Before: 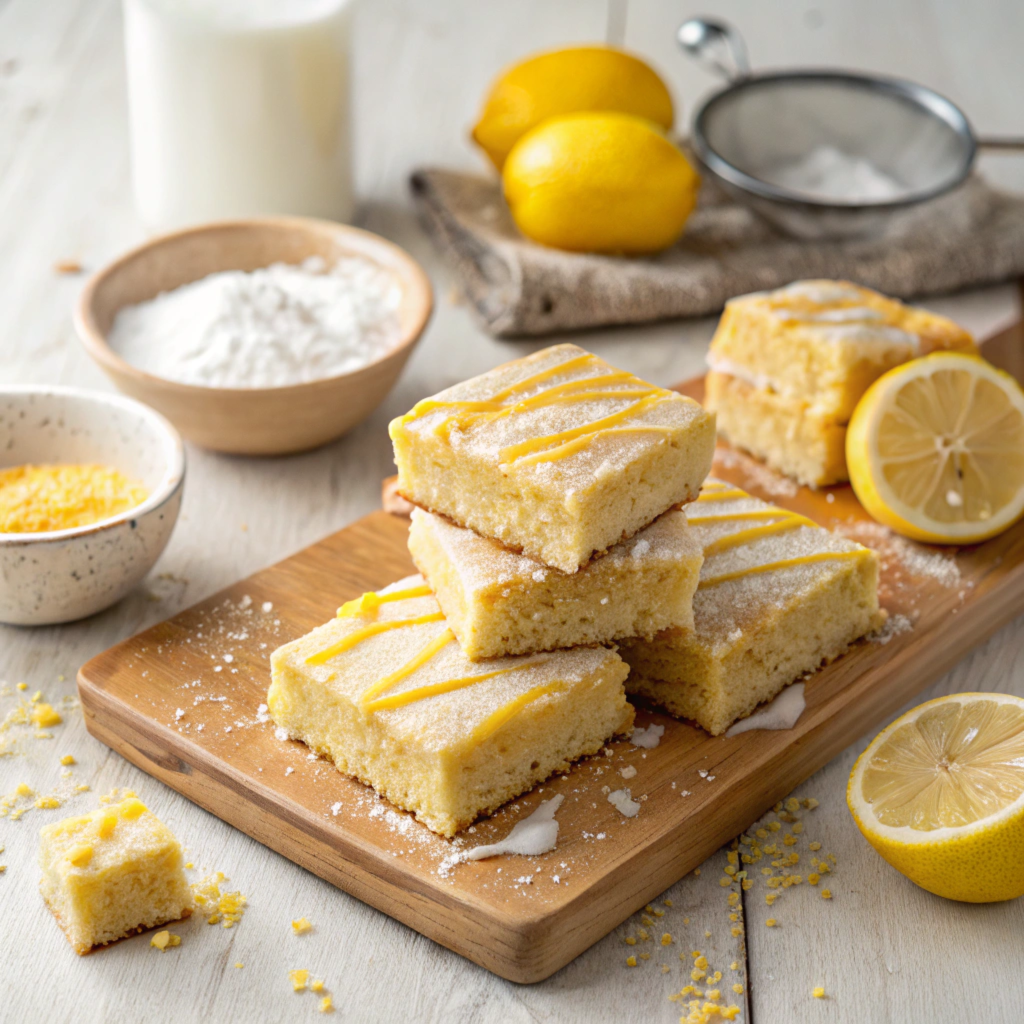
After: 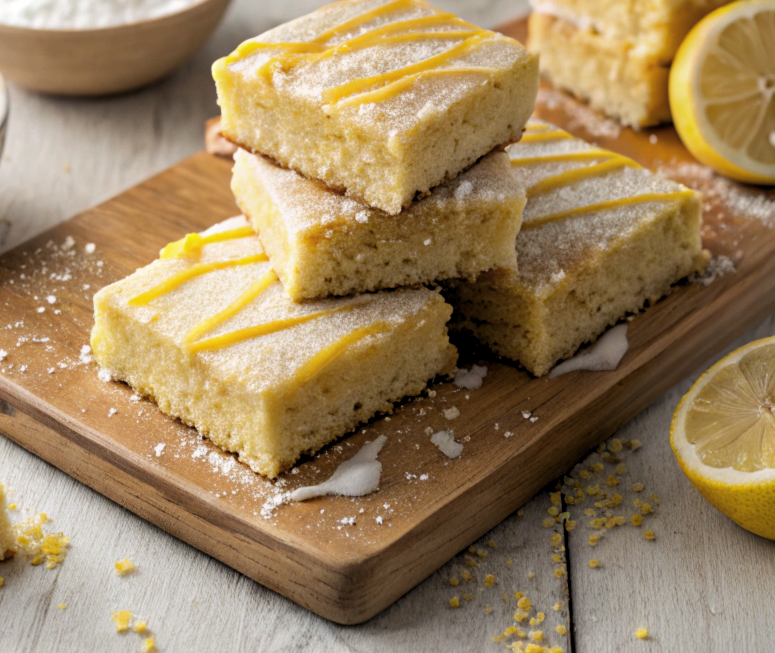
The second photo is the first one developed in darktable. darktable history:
crop and rotate: left 17.299%, top 35.115%, right 7.015%, bottom 1.024%
levels: levels [0.116, 0.574, 1]
